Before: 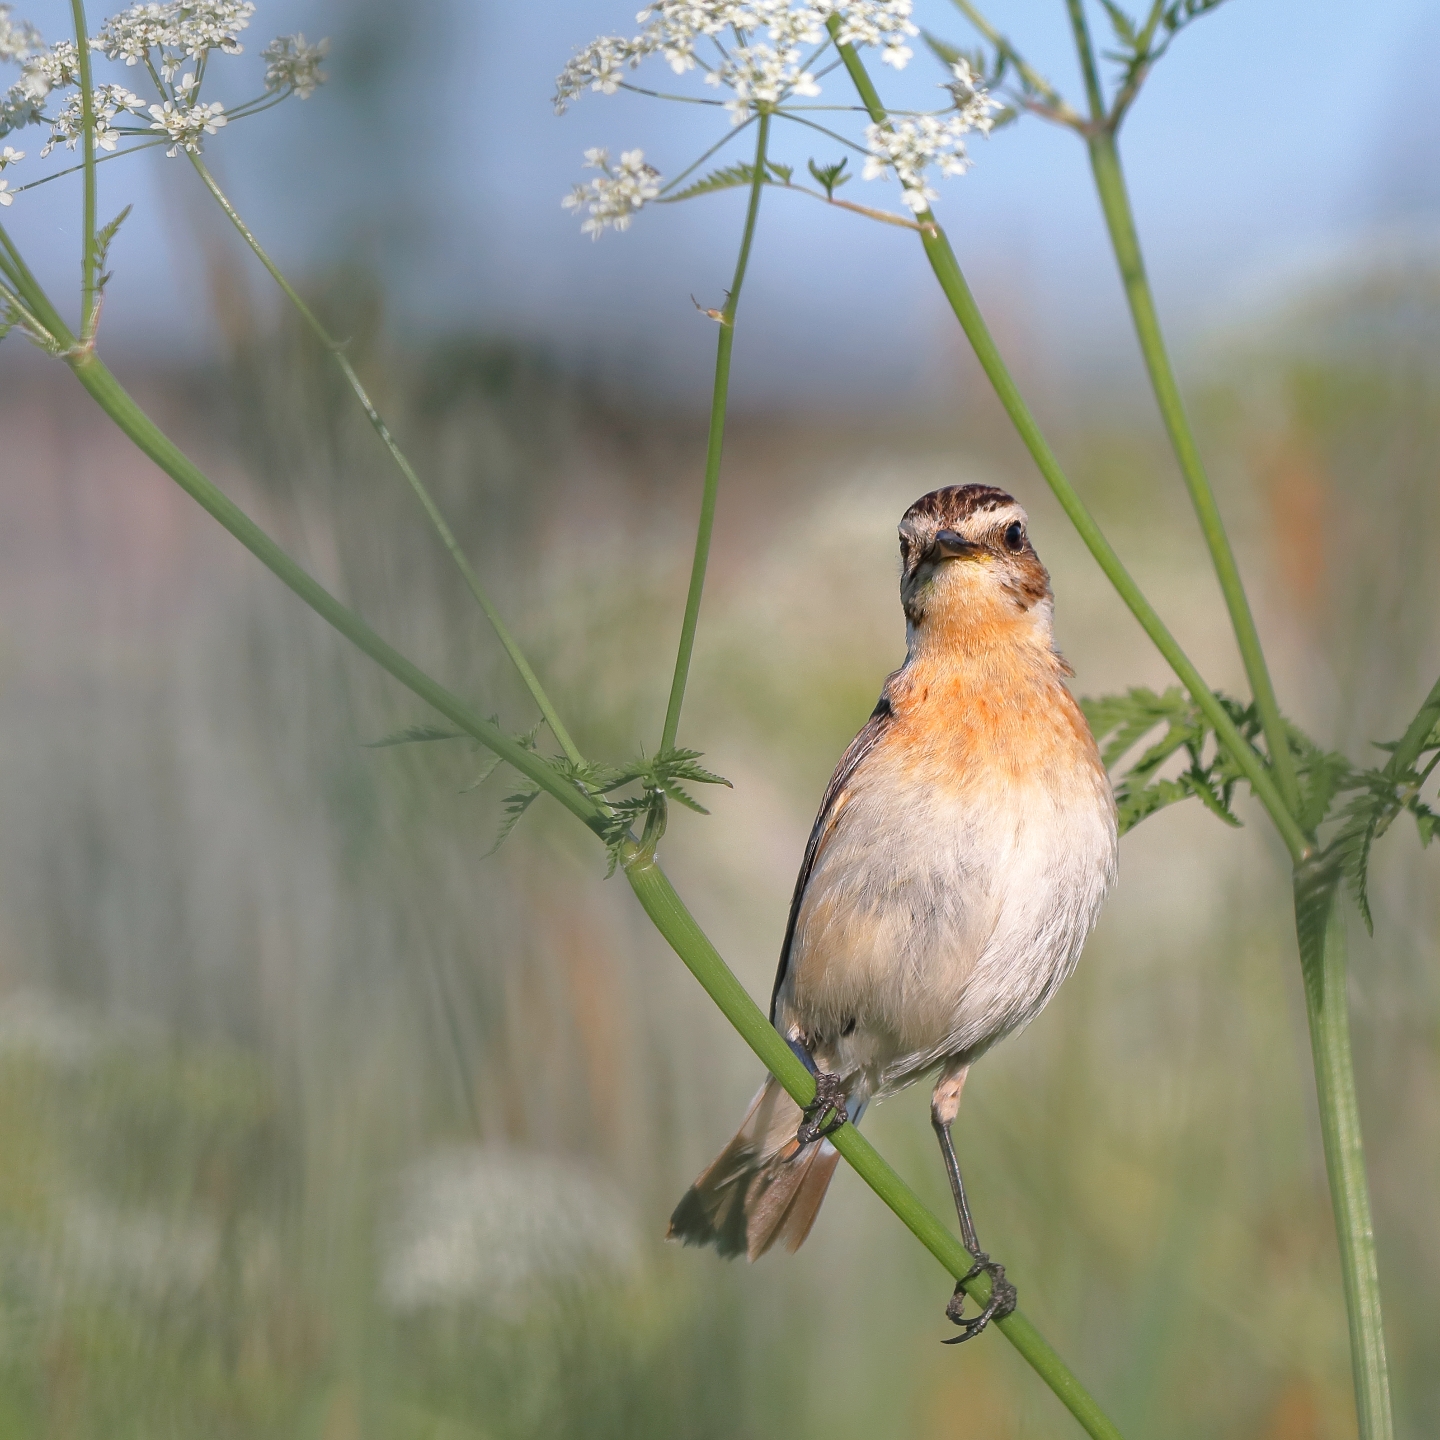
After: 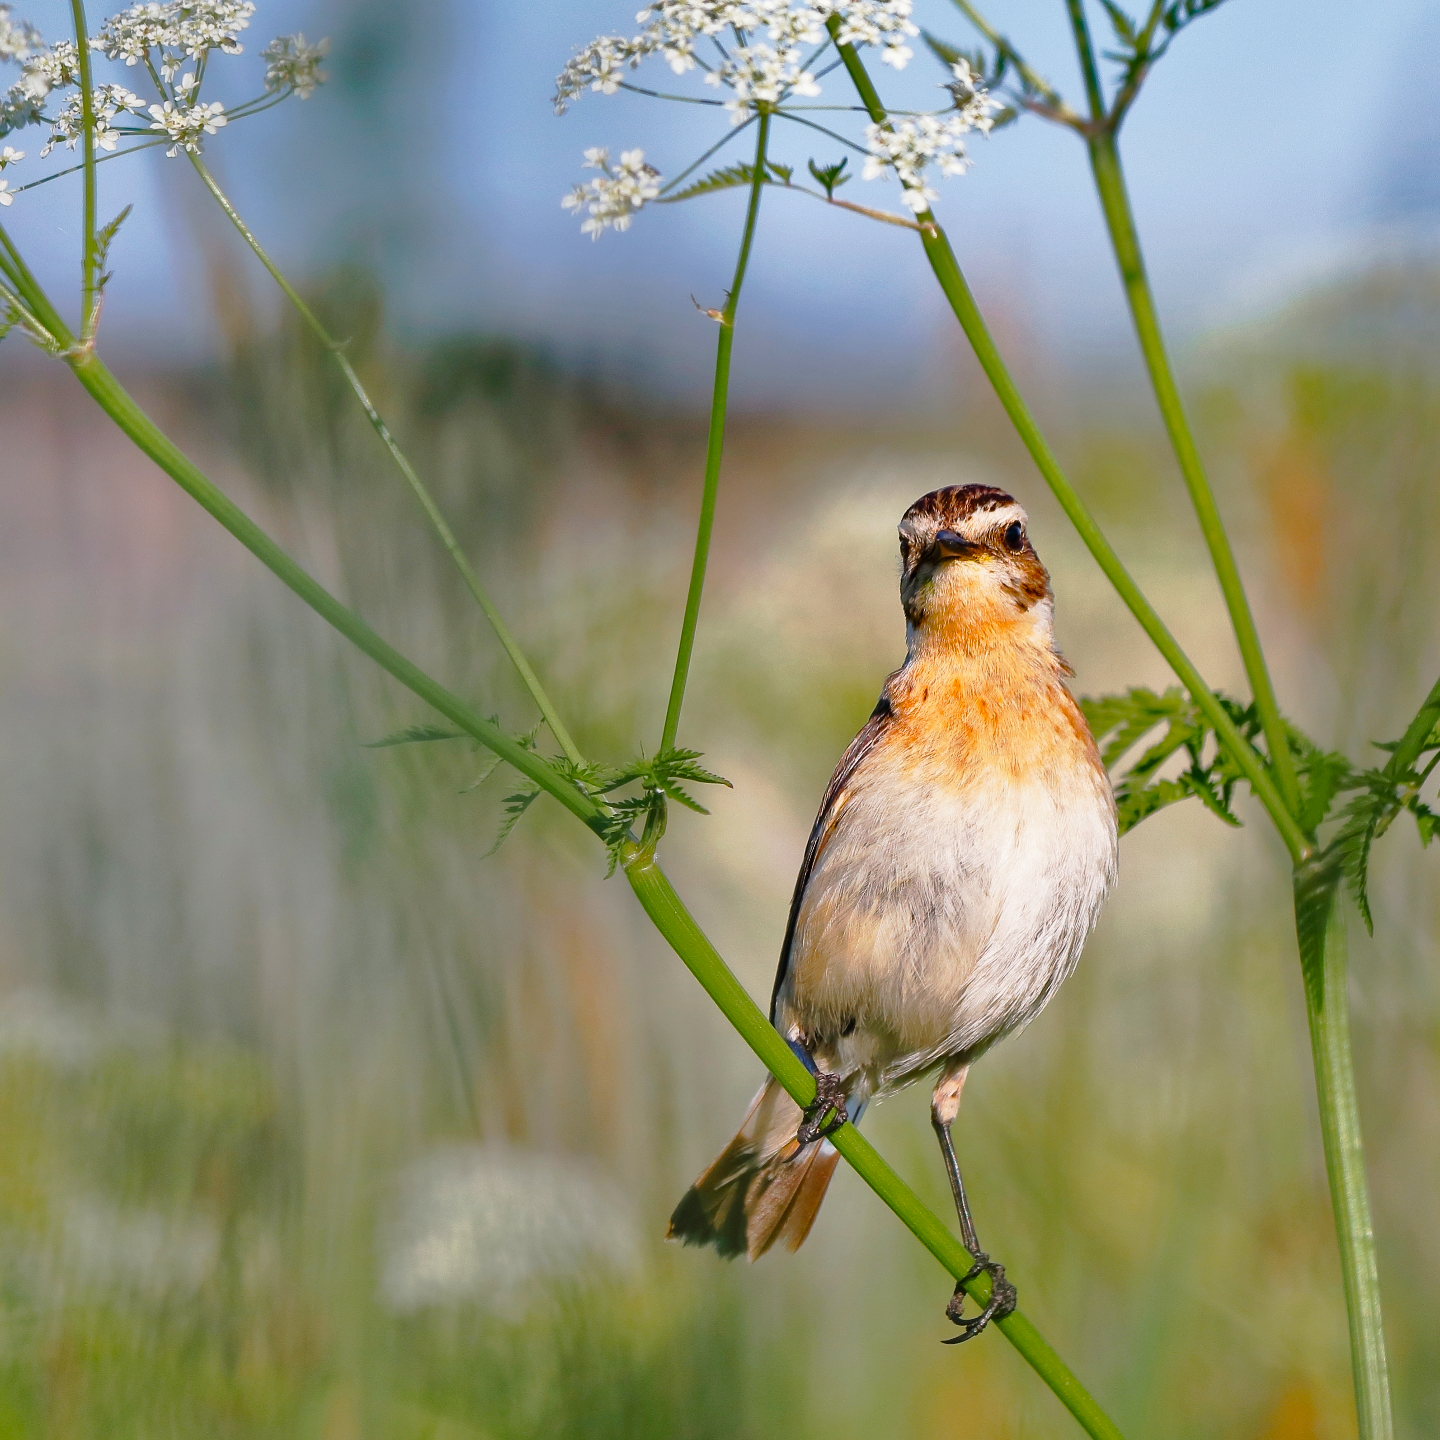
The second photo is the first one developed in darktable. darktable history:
tone curve: curves: ch0 [(0, 0) (0.139, 0.081) (0.304, 0.259) (0.502, 0.505) (0.683, 0.676) (0.761, 0.773) (0.858, 0.858) (0.987, 0.945)]; ch1 [(0, 0) (0.172, 0.123) (0.304, 0.288) (0.414, 0.44) (0.472, 0.473) (0.502, 0.508) (0.54, 0.543) (0.583, 0.601) (0.638, 0.654) (0.741, 0.783) (1, 1)]; ch2 [(0, 0) (0.411, 0.424) (0.485, 0.476) (0.502, 0.502) (0.557, 0.54) (0.631, 0.576) (1, 1)], preserve colors none
color balance rgb: perceptual saturation grading › global saturation 20%, perceptual saturation grading › highlights -24.712%, perceptual saturation grading › shadows 49.741%, global vibrance 24.979%, contrast 9.945%
shadows and highlights: highlights color adjustment 39.51%, low approximation 0.01, soften with gaussian
